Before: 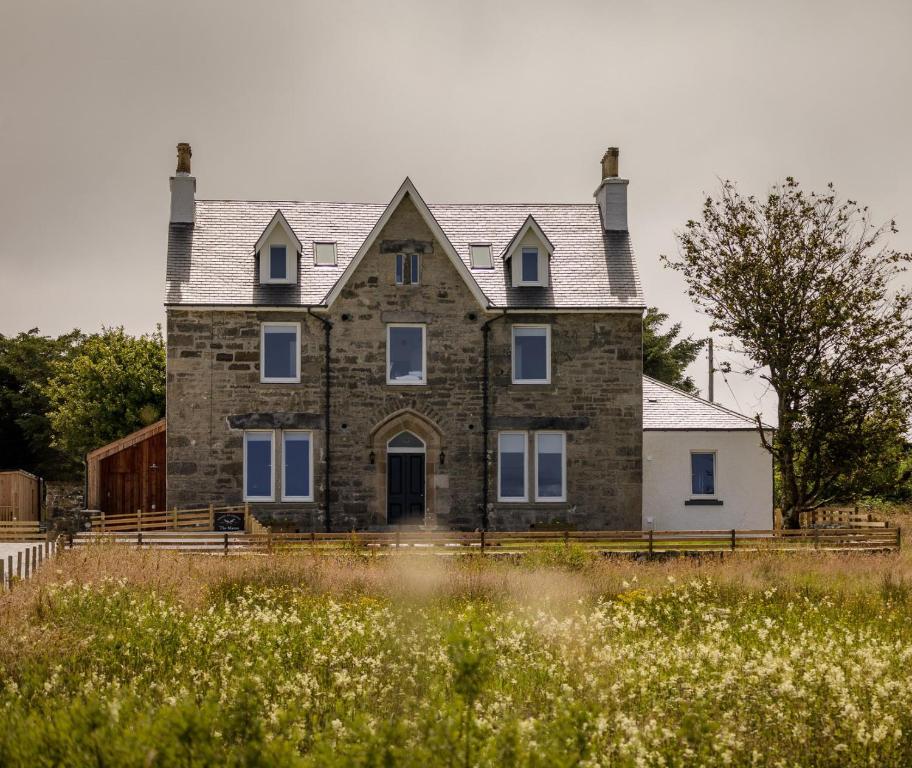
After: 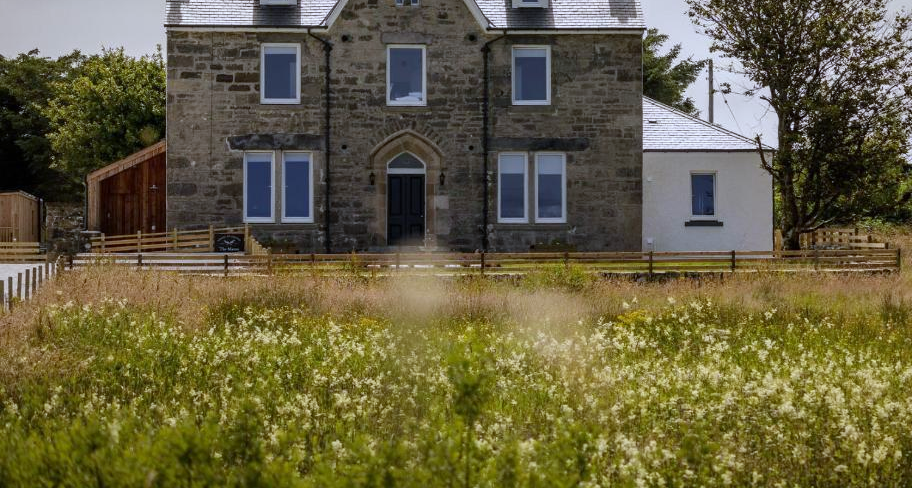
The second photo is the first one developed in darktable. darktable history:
white balance: red 0.931, blue 1.11
crop and rotate: top 36.435%
